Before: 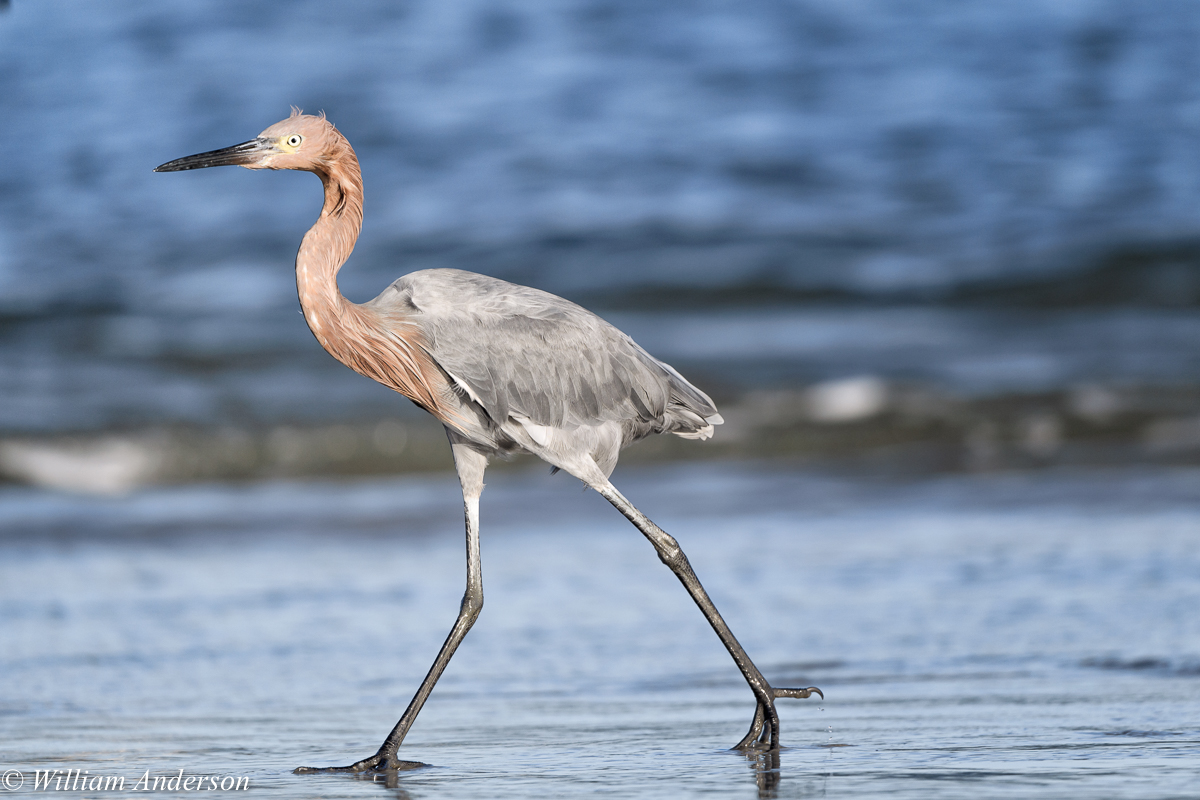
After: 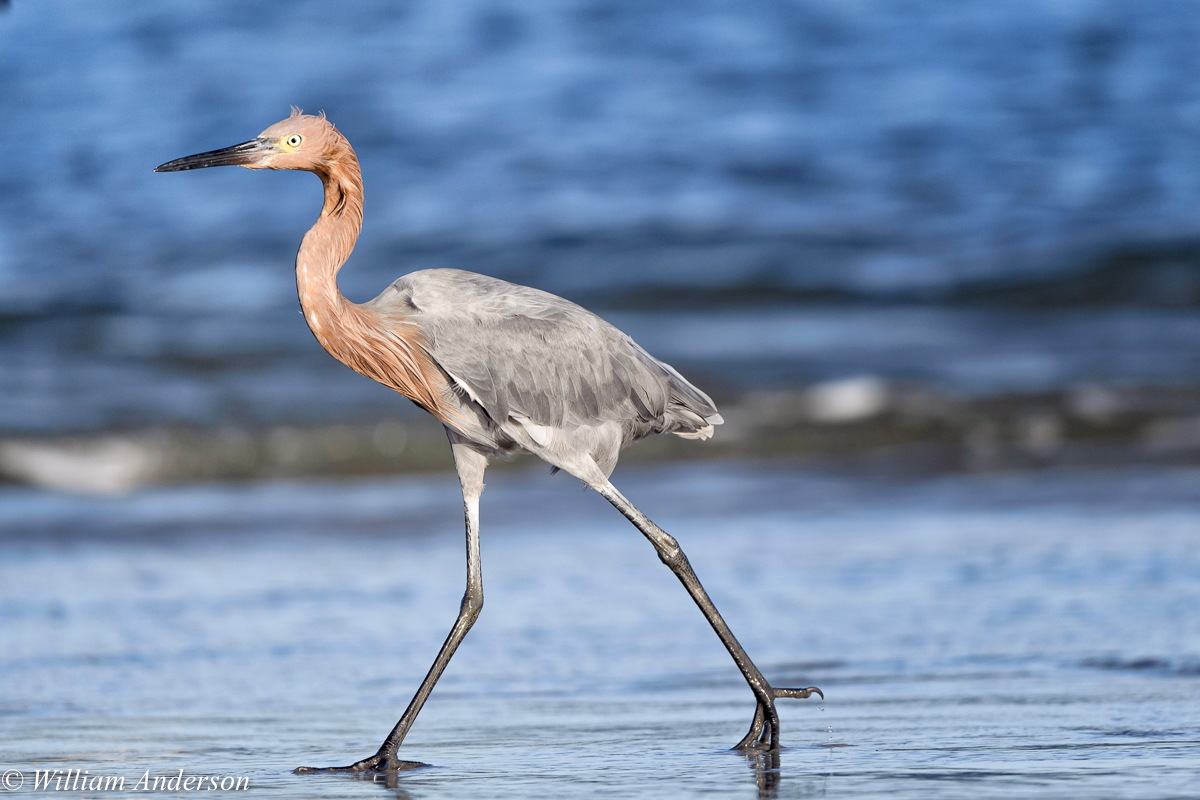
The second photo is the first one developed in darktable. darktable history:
color balance rgb: shadows lift › chroma 3.254%, shadows lift › hue 280°, global offset › luminance -0.49%, perceptual saturation grading › global saturation 14.852%, global vibrance 20%
